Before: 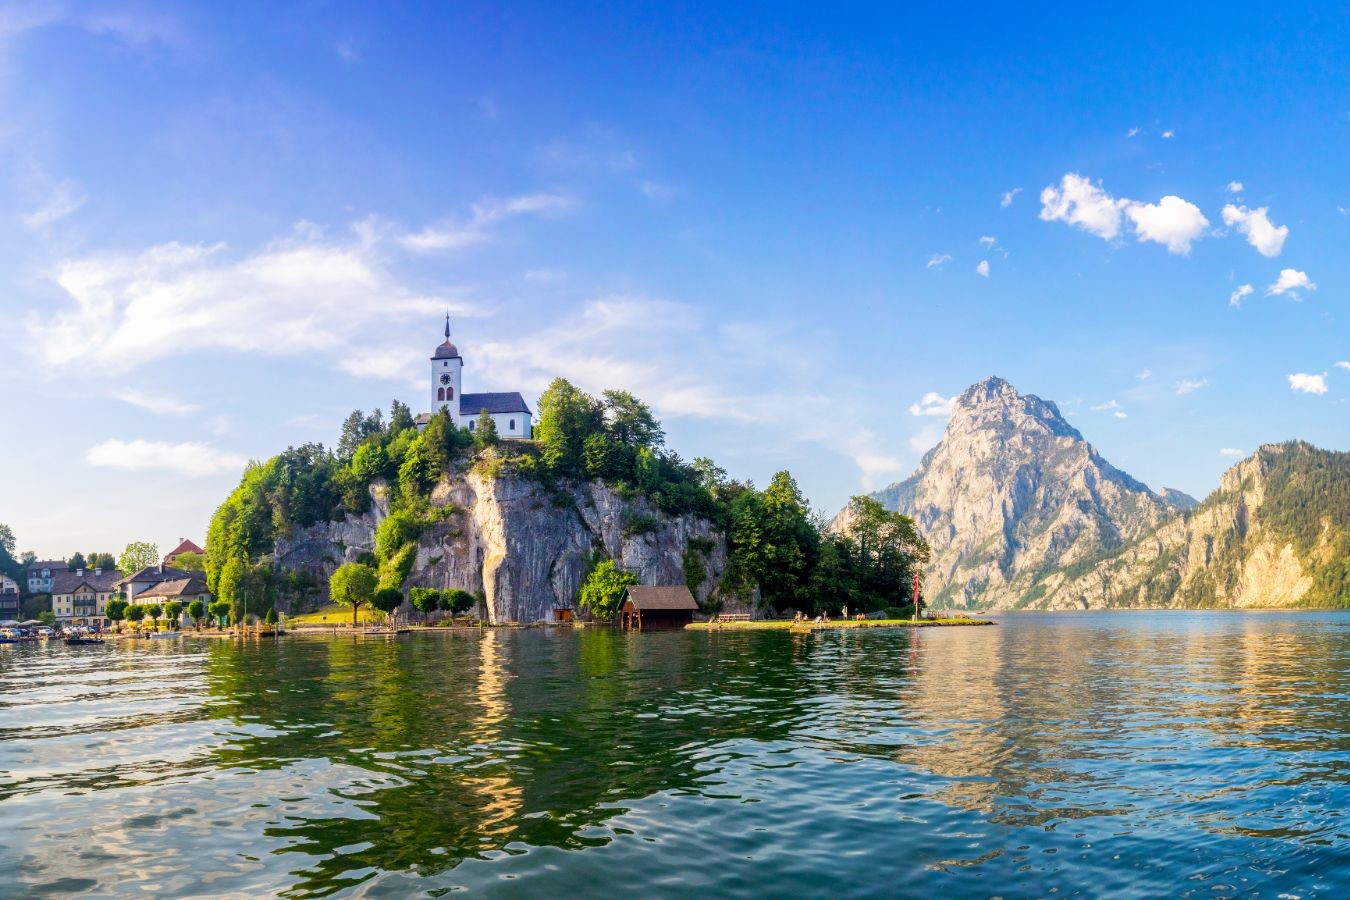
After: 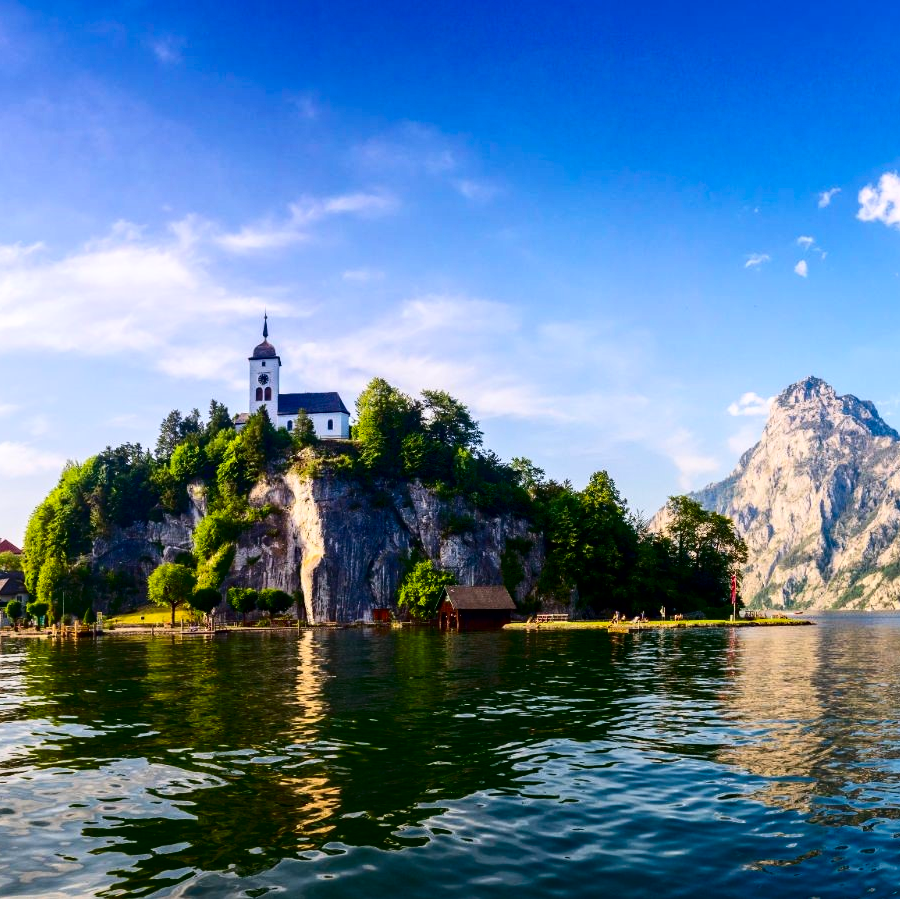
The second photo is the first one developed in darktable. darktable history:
contrast brightness saturation: contrast 0.24, brightness -0.24, saturation 0.14
white balance: red 1.009, blue 1.027
tone equalizer: on, module defaults
crop and rotate: left 13.537%, right 19.796%
